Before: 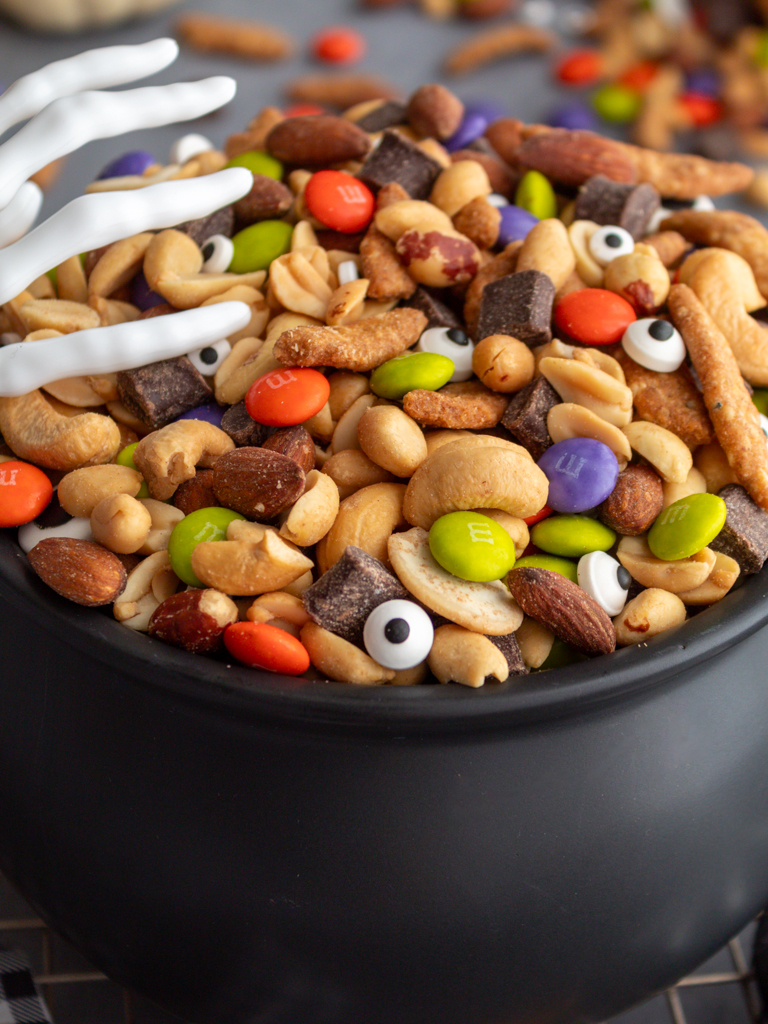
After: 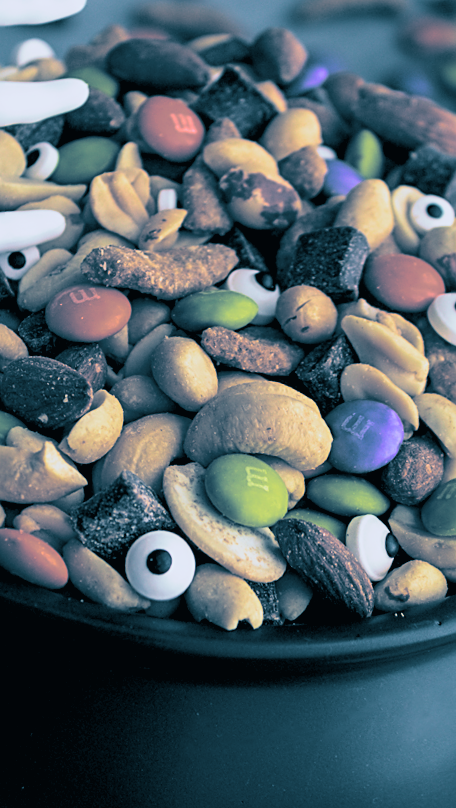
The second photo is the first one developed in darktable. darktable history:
crop: left 32.075%, top 10.976%, right 18.355%, bottom 17.596%
rotate and perspective: rotation 9.12°, automatic cropping off
sharpen: on, module defaults
tone curve: curves: ch0 [(0, 0.014) (0.036, 0.047) (0.15, 0.156) (0.27, 0.258) (0.511, 0.506) (0.761, 0.741) (1, 0.919)]; ch1 [(0, 0) (0.179, 0.173) (0.322, 0.32) (0.429, 0.431) (0.502, 0.5) (0.519, 0.522) (0.562, 0.575) (0.631, 0.65) (0.72, 0.692) (1, 1)]; ch2 [(0, 0) (0.29, 0.295) (0.404, 0.436) (0.497, 0.498) (0.533, 0.556) (0.599, 0.607) (0.696, 0.707) (1, 1)], color space Lab, independent channels, preserve colors none
exposure: compensate highlight preservation false
white balance: red 0.948, green 1.02, blue 1.176
base curve: curves: ch0 [(0.017, 0) (0.425, 0.441) (0.844, 0.933) (1, 1)], preserve colors none
split-toning: shadows › hue 212.4°, balance -70
